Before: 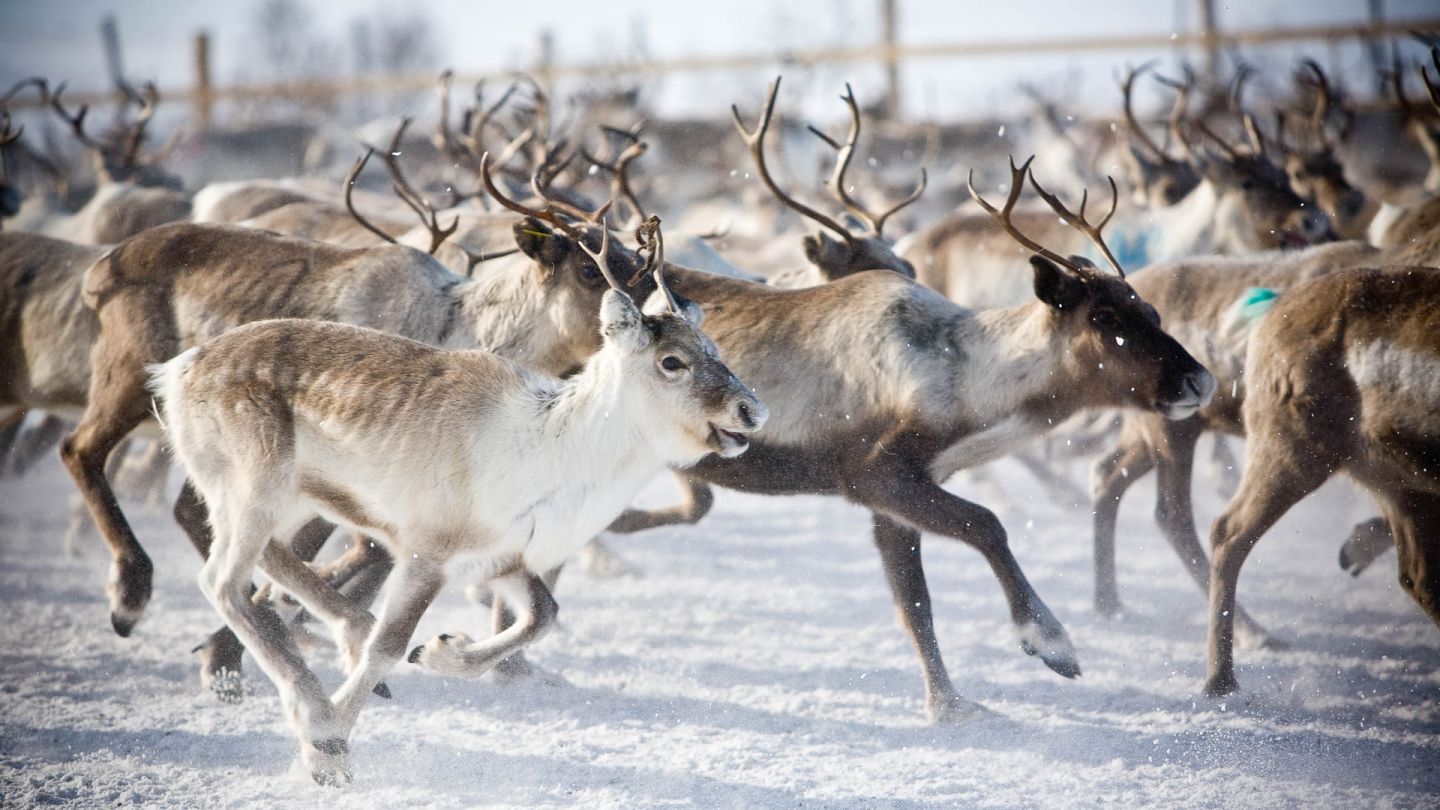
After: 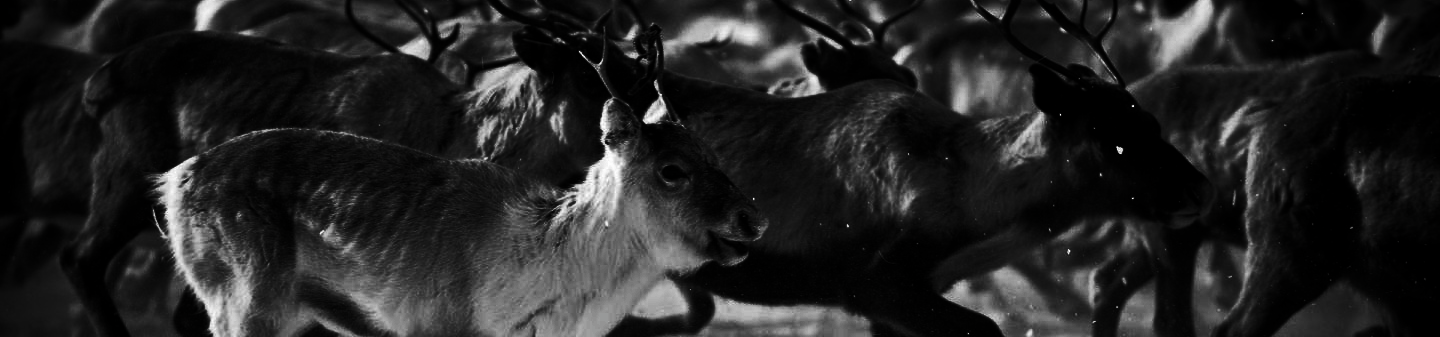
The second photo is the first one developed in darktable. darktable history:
crop and rotate: top 23.661%, bottom 34.667%
base curve: curves: ch0 [(0, 0) (0.564, 0.291) (0.802, 0.731) (1, 1)], preserve colors none
color zones: curves: ch1 [(0.239, 0.552) (0.75, 0.5)]; ch2 [(0.25, 0.462) (0.749, 0.457)]
contrast brightness saturation: contrast 0.019, brightness -0.985, saturation -0.998
